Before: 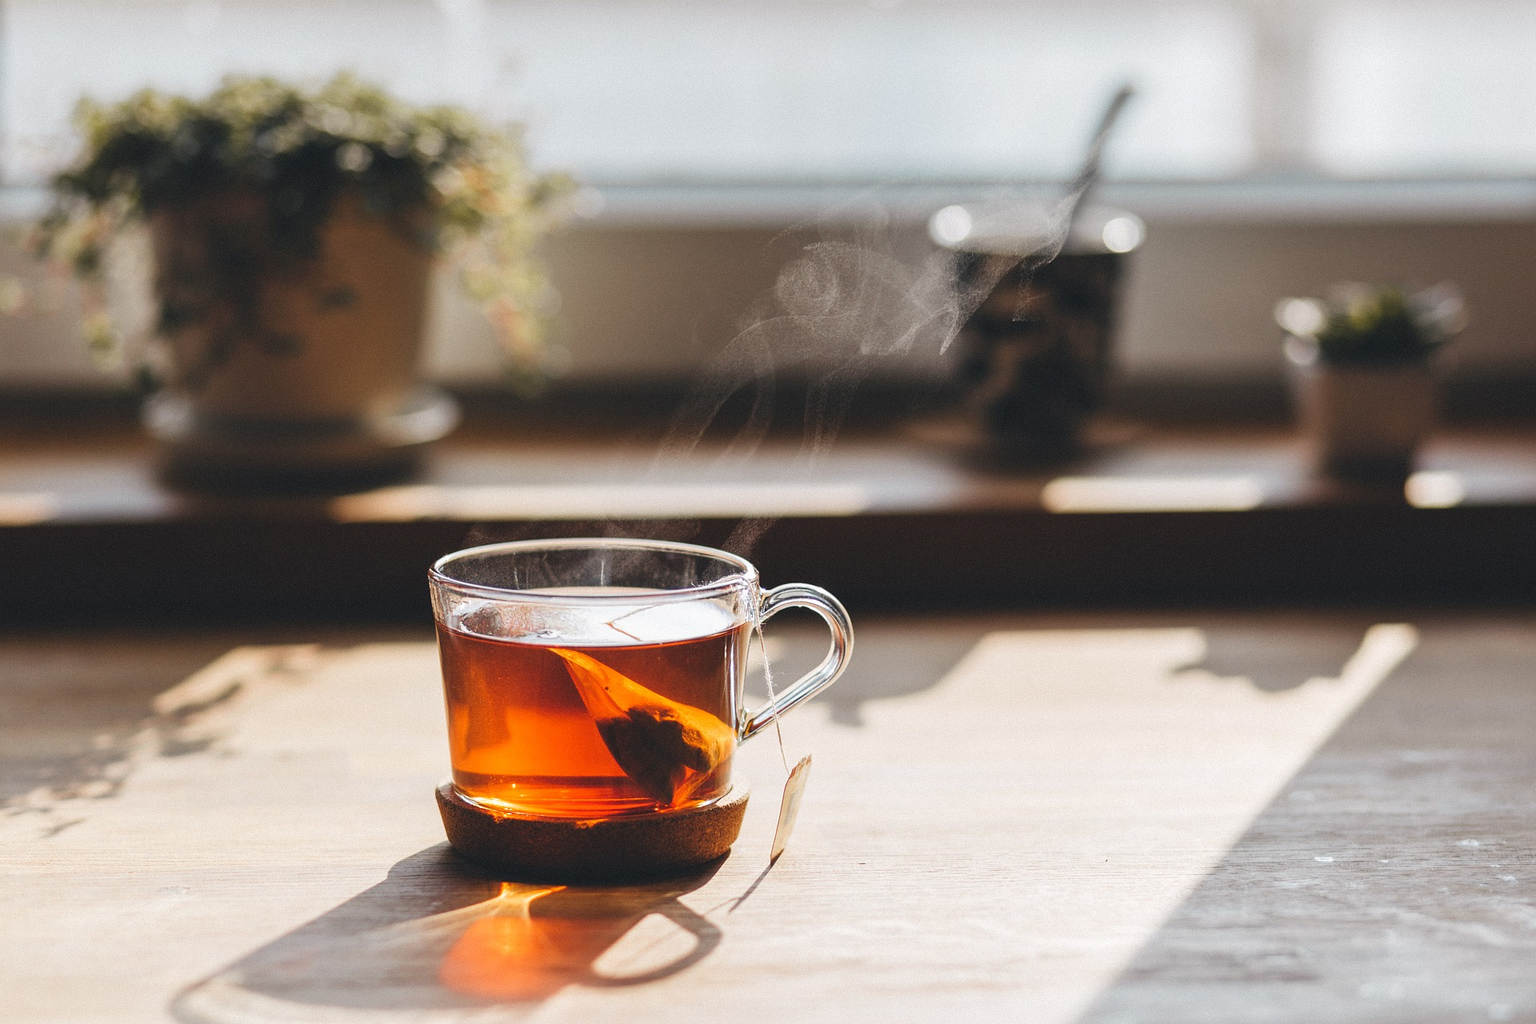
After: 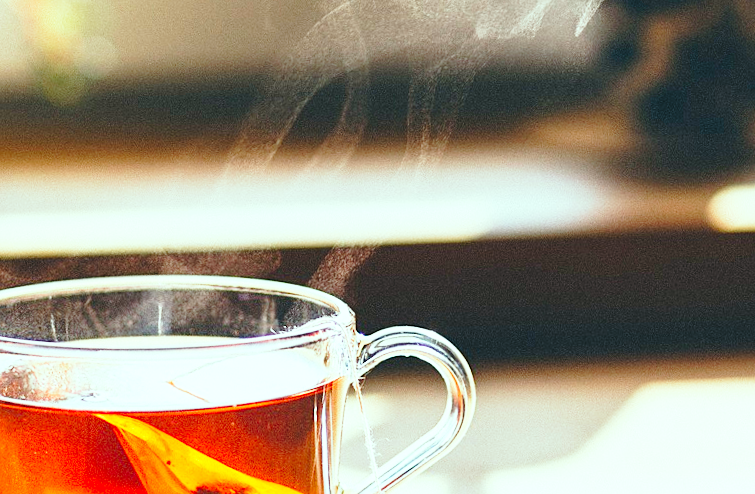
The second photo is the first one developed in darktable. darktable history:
crop: left 30%, top 30%, right 30%, bottom 30%
sharpen: amount 0.2
color correction: highlights a* -7.33, highlights b* 1.26, shadows a* -3.55, saturation 1.4
white balance: red 1.009, blue 1.027
exposure: black level correction -0.002, exposure 0.54 EV, compensate highlight preservation false
rotate and perspective: rotation -1.32°, lens shift (horizontal) -0.031, crop left 0.015, crop right 0.985, crop top 0.047, crop bottom 0.982
base curve: curves: ch0 [(0, 0) (0.028, 0.03) (0.121, 0.232) (0.46, 0.748) (0.859, 0.968) (1, 1)], preserve colors none
